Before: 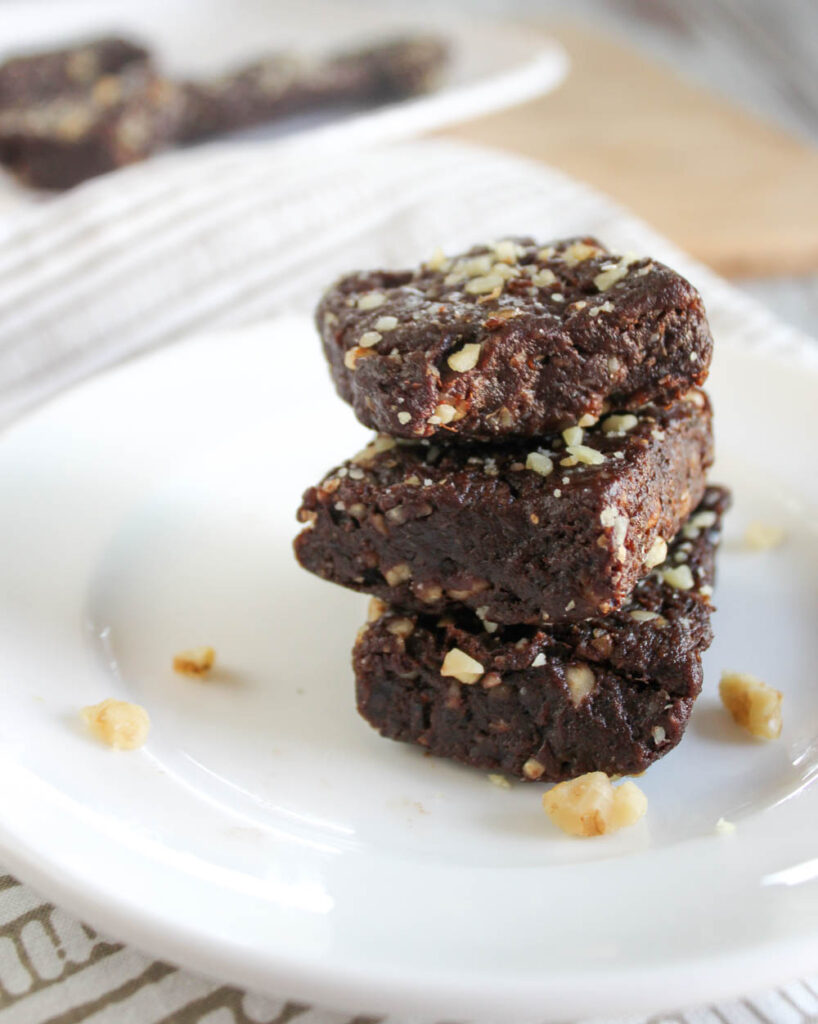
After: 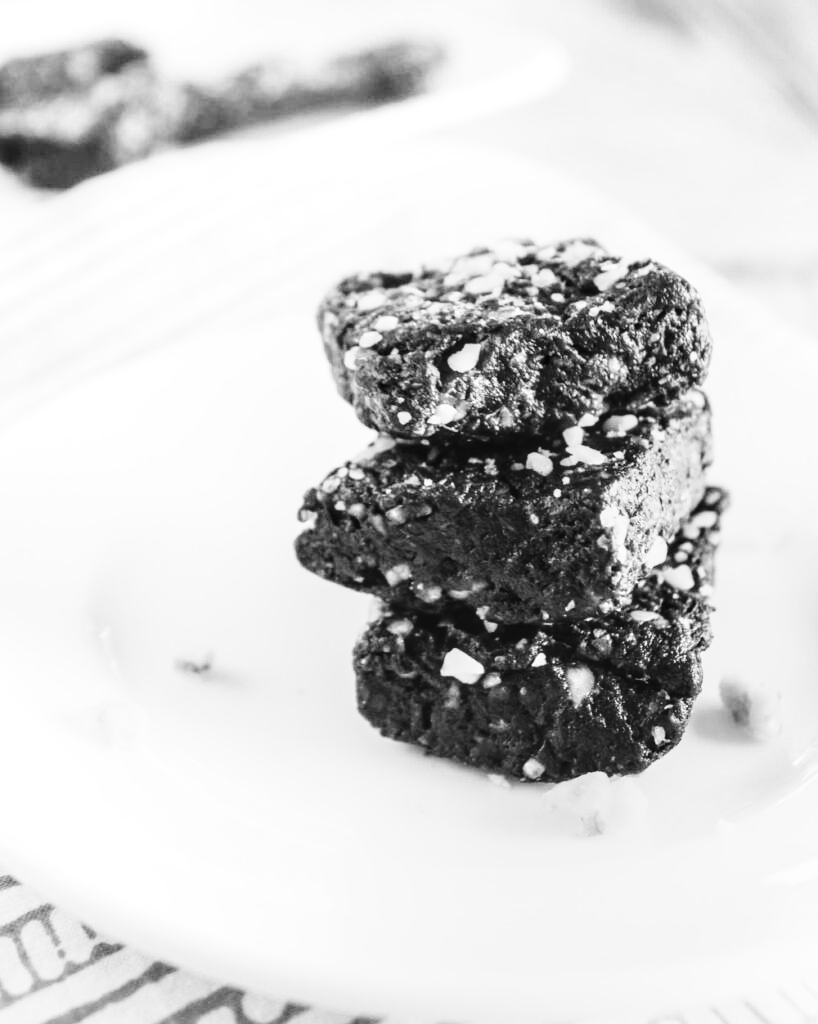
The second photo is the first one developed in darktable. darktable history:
contrast brightness saturation: contrast 0.28
local contrast: on, module defaults
base curve: curves: ch0 [(0, 0) (0.028, 0.03) (0.121, 0.232) (0.46, 0.748) (0.859, 0.968) (1, 1)], preserve colors none
monochrome: on, module defaults
white balance: red 1.127, blue 0.943
